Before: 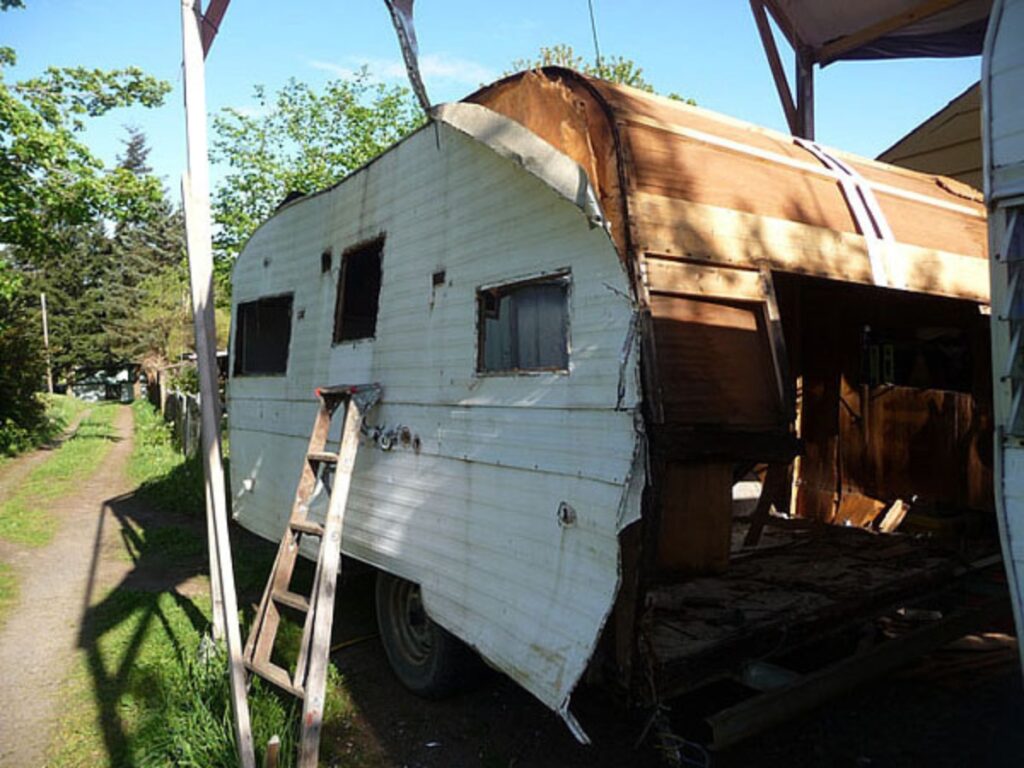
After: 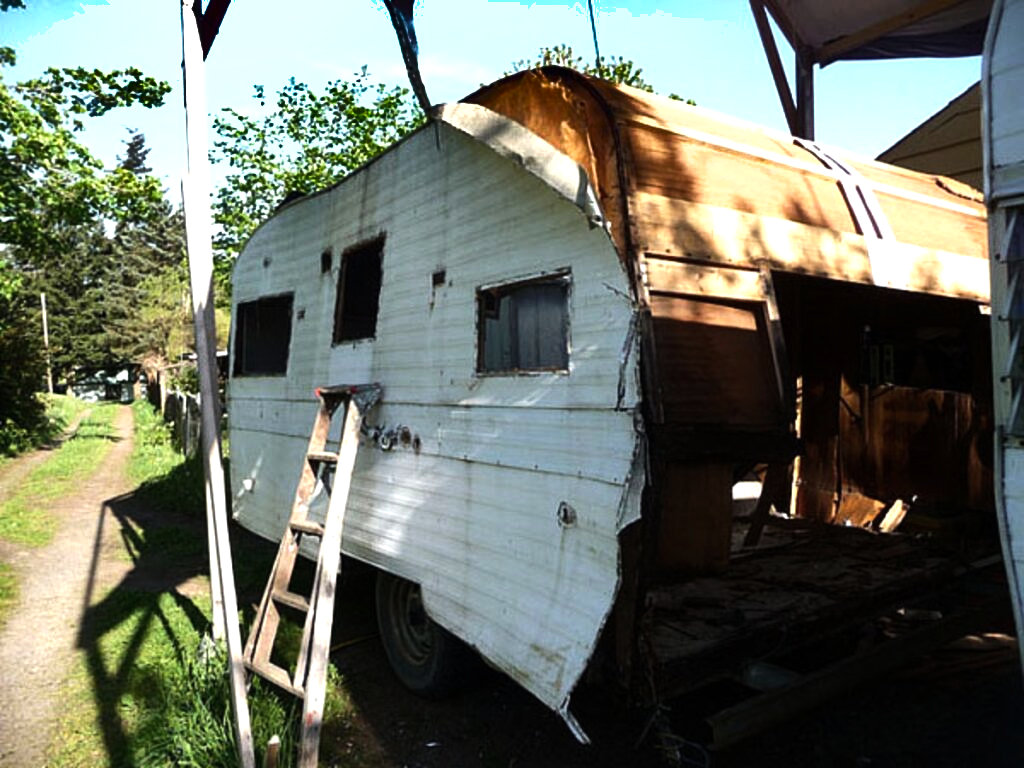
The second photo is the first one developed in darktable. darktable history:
shadows and highlights: shadows 20.91, highlights -82.73, soften with gaussian
tone equalizer: -8 EV -0.75 EV, -7 EV -0.7 EV, -6 EV -0.6 EV, -5 EV -0.4 EV, -3 EV 0.4 EV, -2 EV 0.6 EV, -1 EV 0.7 EV, +0 EV 0.75 EV, edges refinement/feathering 500, mask exposure compensation -1.57 EV, preserve details no
